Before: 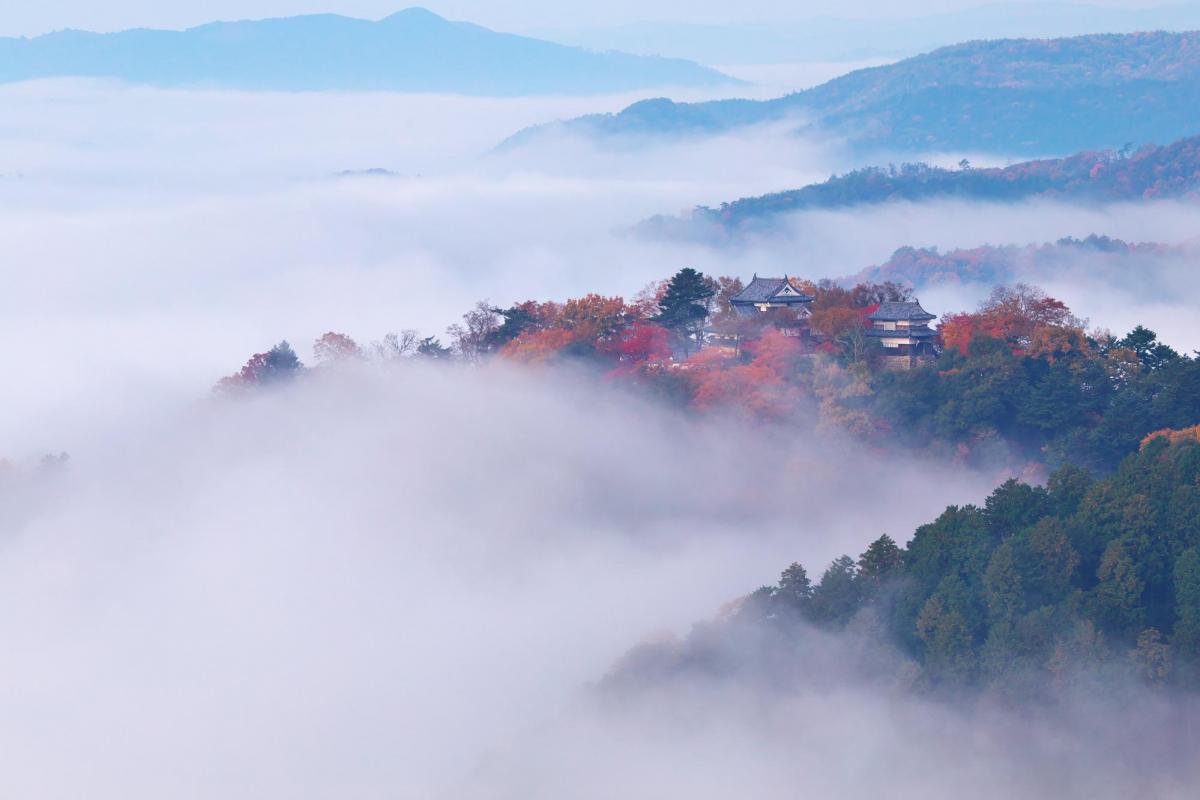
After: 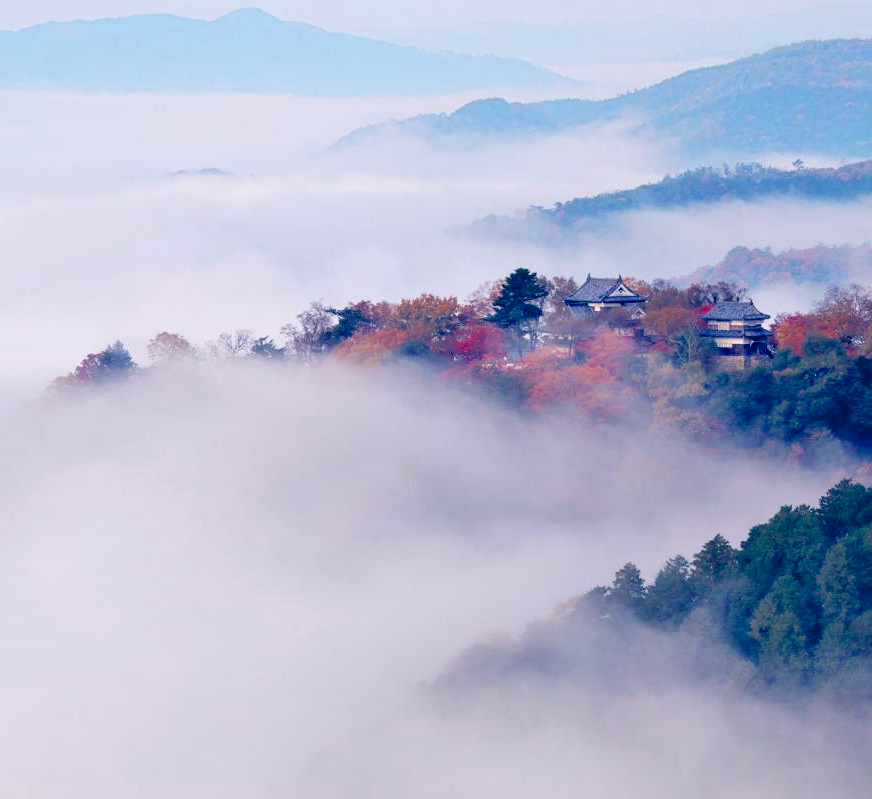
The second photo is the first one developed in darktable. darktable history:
color balance rgb: shadows lift › chroma 7.312%, shadows lift › hue 244.39°, highlights gain › chroma 0.899%, highlights gain › hue 26.39°, perceptual saturation grading › global saturation 20%, perceptual saturation grading › highlights -49.213%, perceptual saturation grading › shadows 24.384%, global vibrance 16.188%, saturation formula JzAzBz (2021)
crop: left 13.913%, top 0%, right 13.397%
